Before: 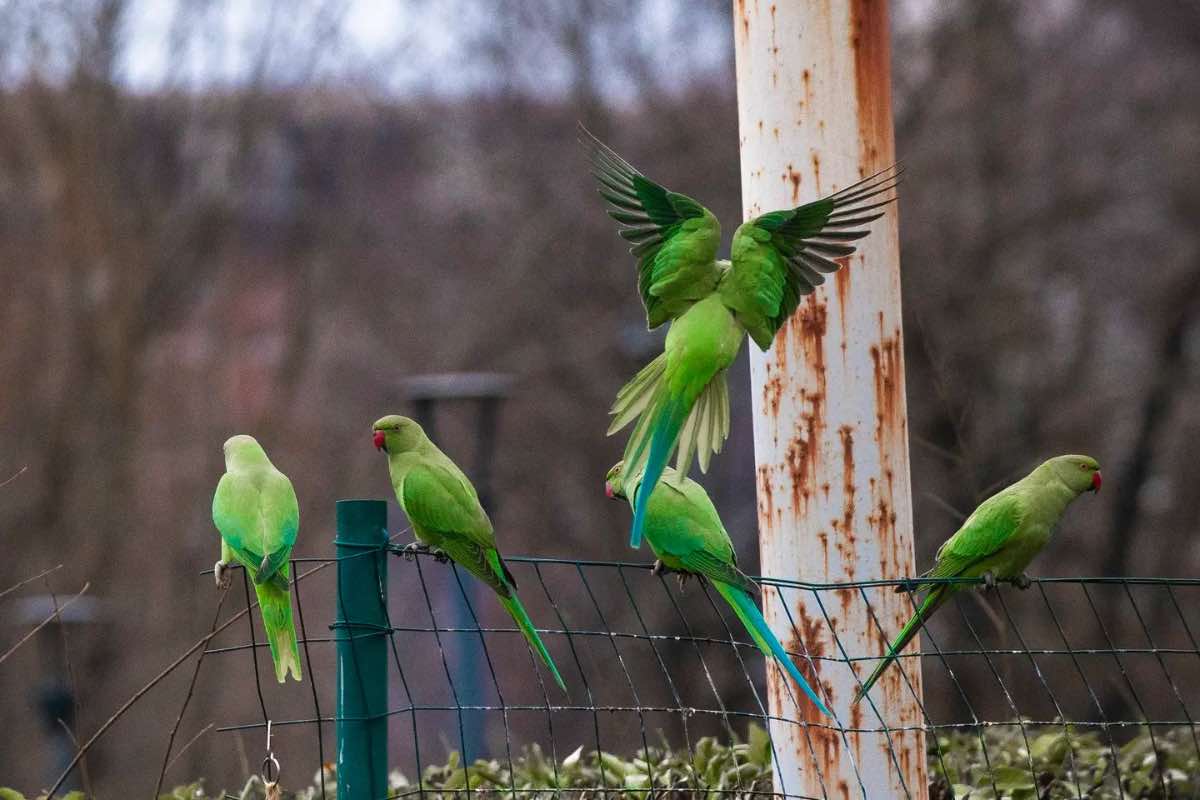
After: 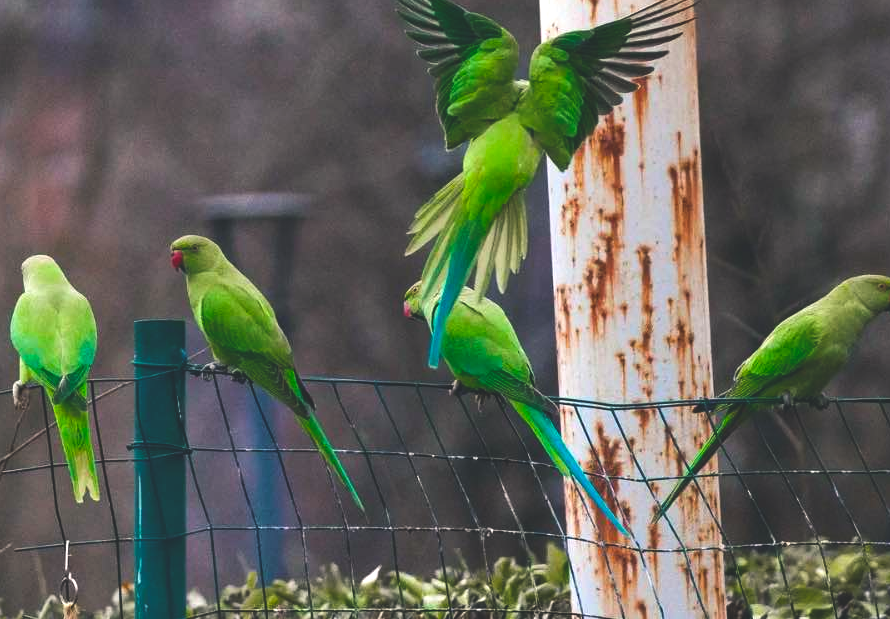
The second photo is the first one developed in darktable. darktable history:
tone equalizer: -8 EV -0.404 EV, -7 EV -0.38 EV, -6 EV -0.359 EV, -5 EV -0.241 EV, -3 EV 0.217 EV, -2 EV 0.311 EV, -1 EV 0.363 EV, +0 EV 0.434 EV, edges refinement/feathering 500, mask exposure compensation -1.57 EV, preserve details no
shadows and highlights: shadows 30.68, highlights -62.73, soften with gaussian
color balance rgb: shadows lift › chroma 2.942%, shadows lift › hue 243.58°, global offset › luminance 1.987%, perceptual saturation grading › global saturation 29.773%
crop: left 16.869%, top 22.616%, right 8.904%
